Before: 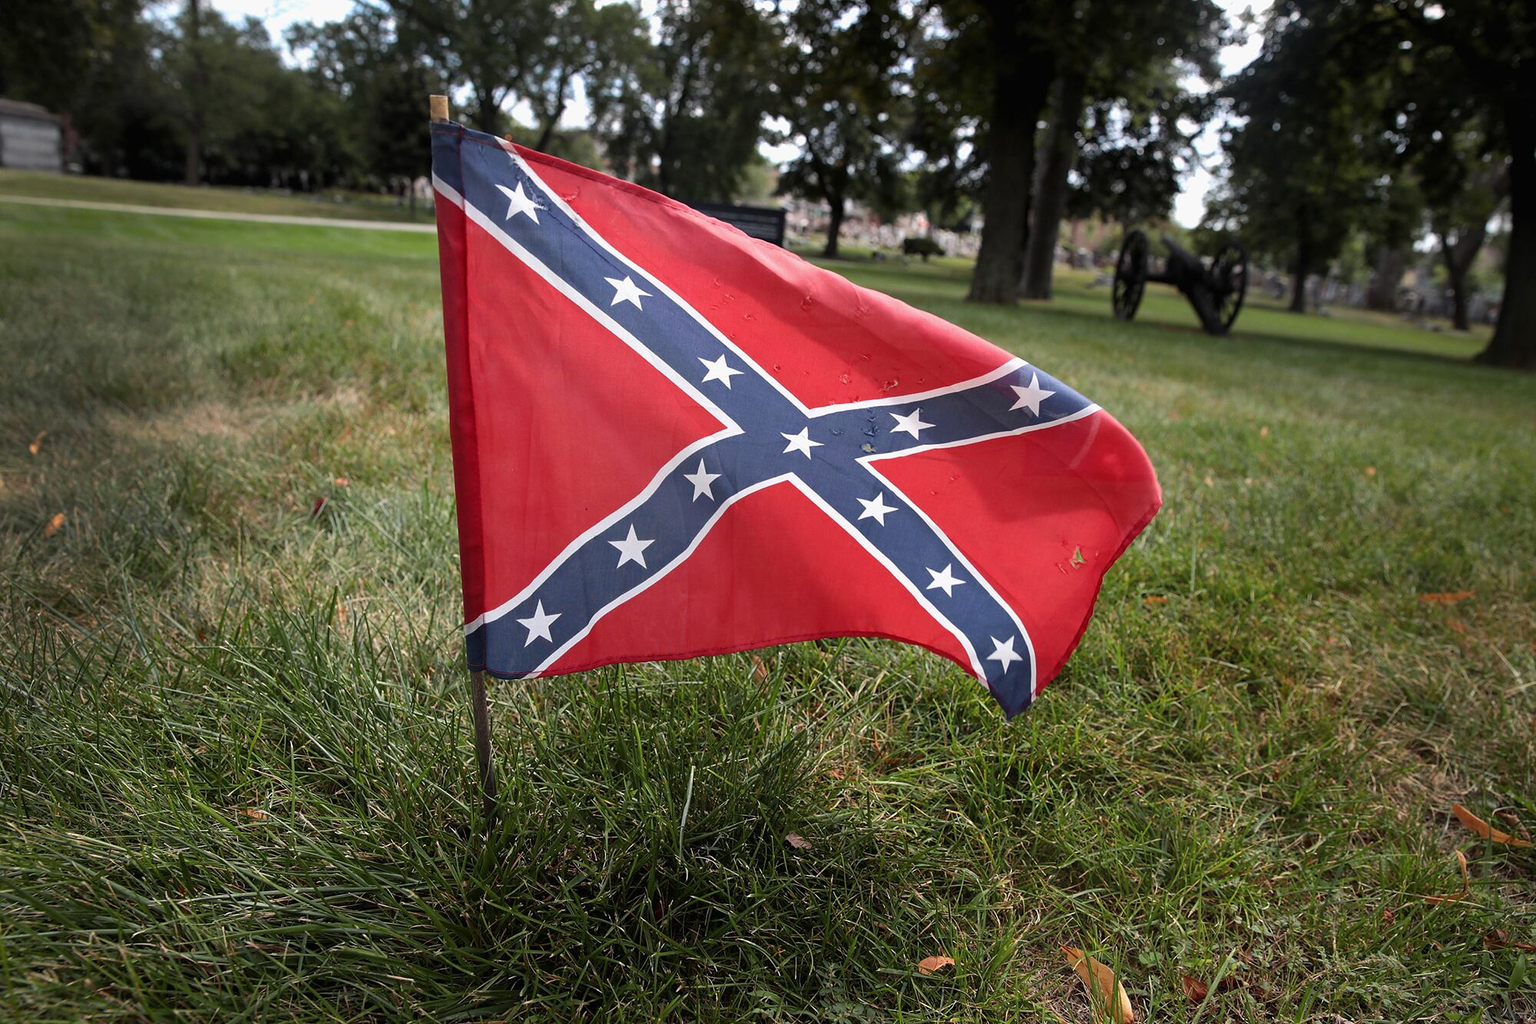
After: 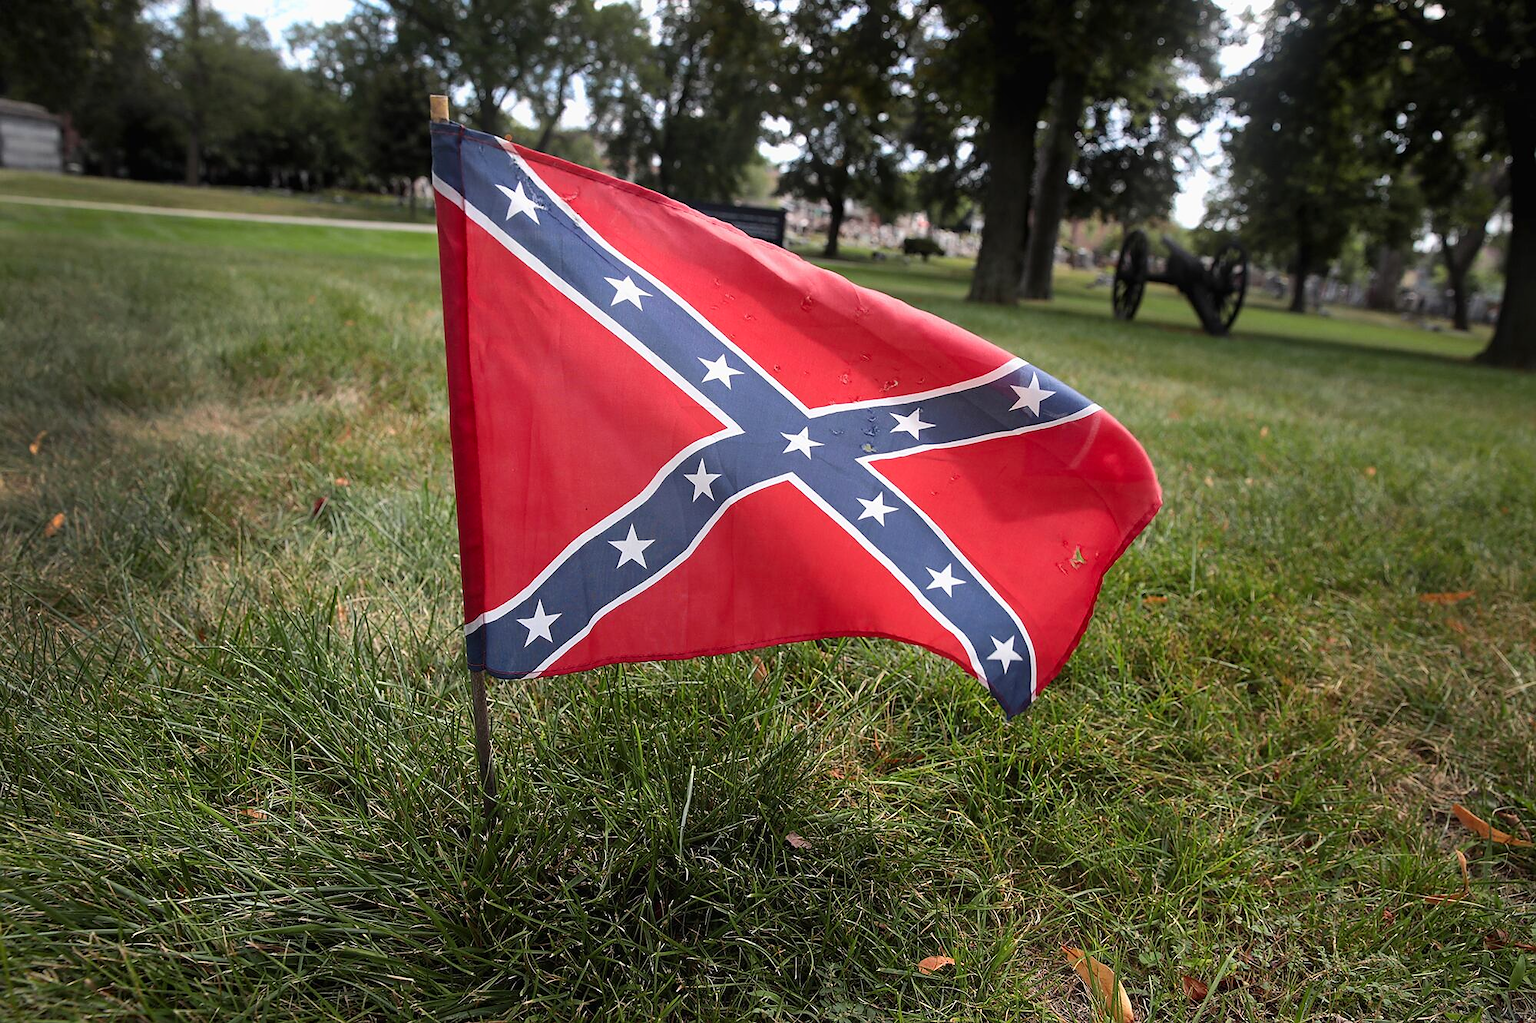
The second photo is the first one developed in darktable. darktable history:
shadows and highlights: radius 125.46, shadows 30.51, highlights -30.51, low approximation 0.01, soften with gaussian
sharpen: radius 1
bloom: size 9%, threshold 100%, strength 7%
contrast brightness saturation: contrast 0.04, saturation 0.07
